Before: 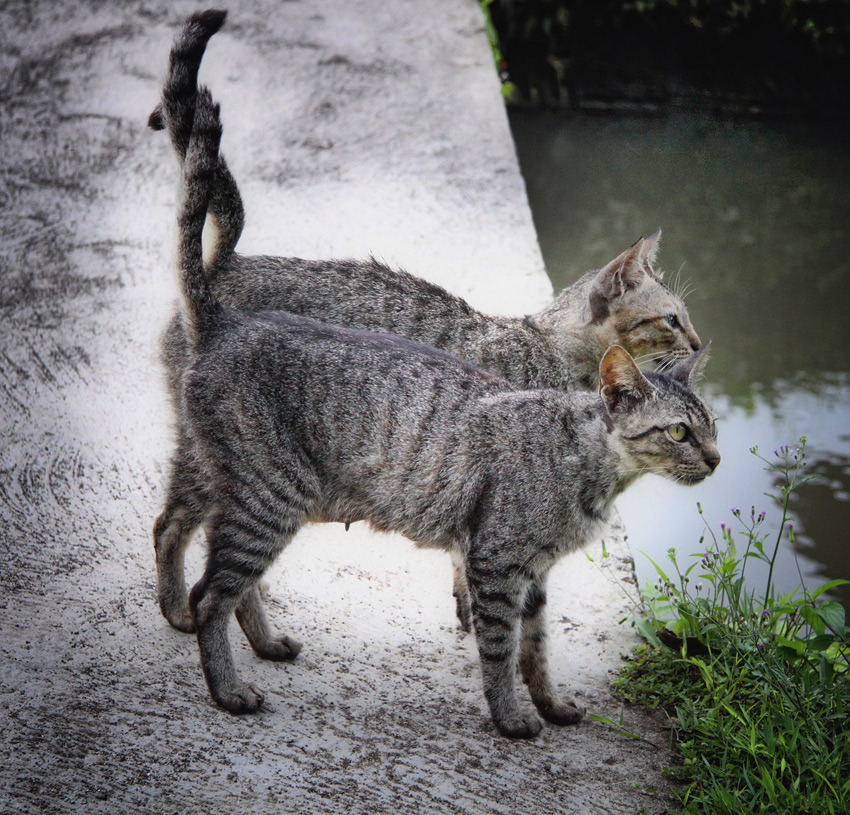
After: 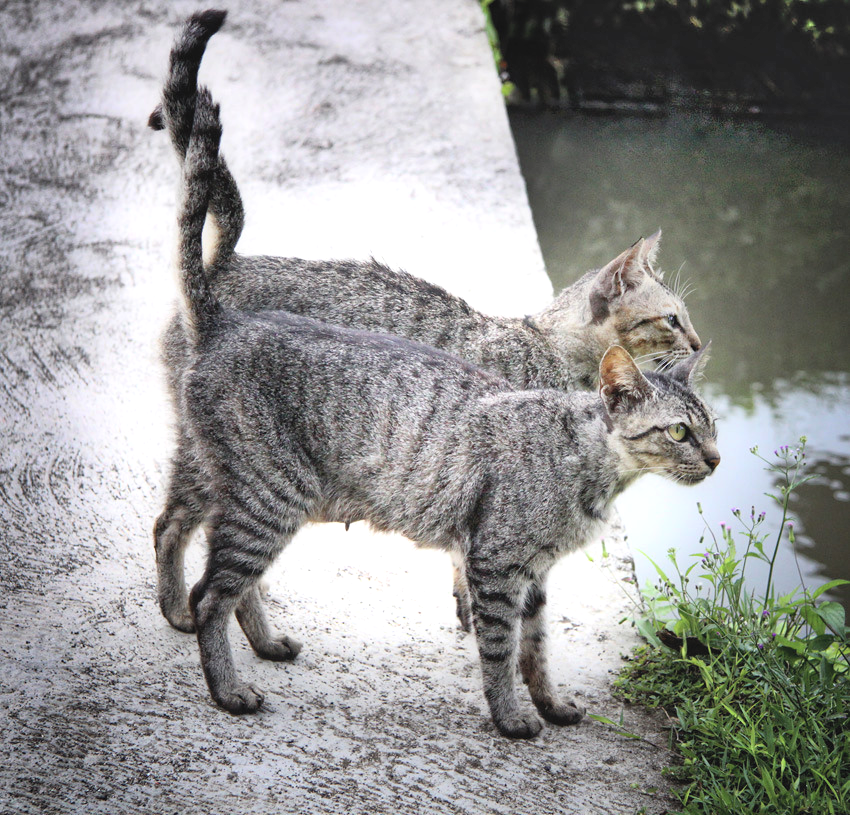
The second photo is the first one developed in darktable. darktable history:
contrast brightness saturation: contrast 0.14, brightness 0.21
shadows and highlights: radius 44.78, white point adjustment 6.64, compress 79.65%, highlights color adjustment 78.42%, soften with gaussian
